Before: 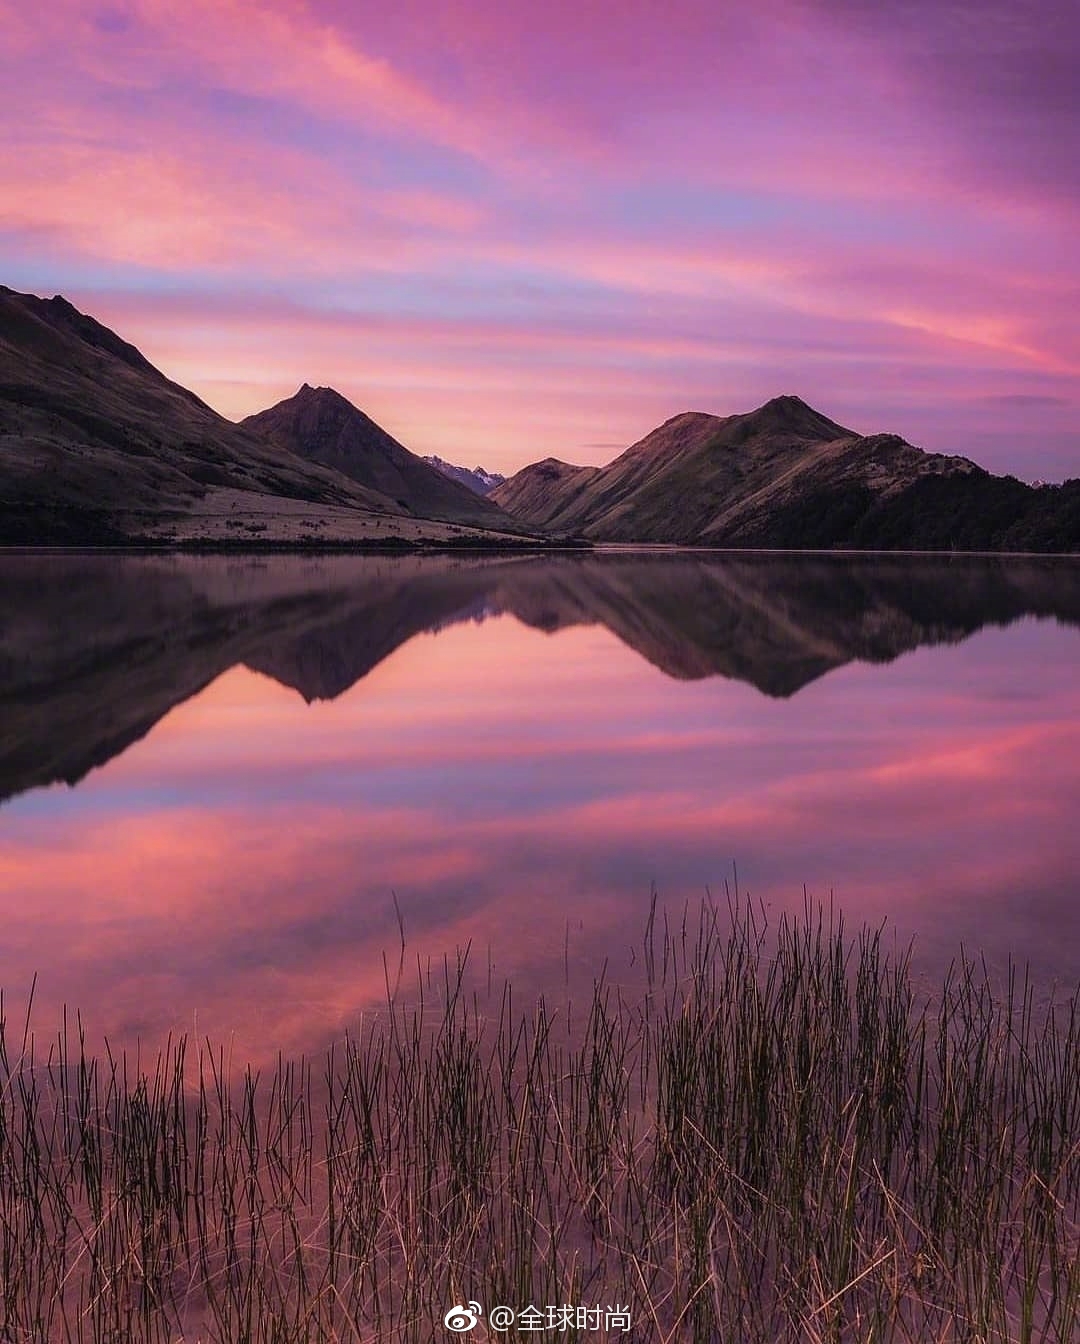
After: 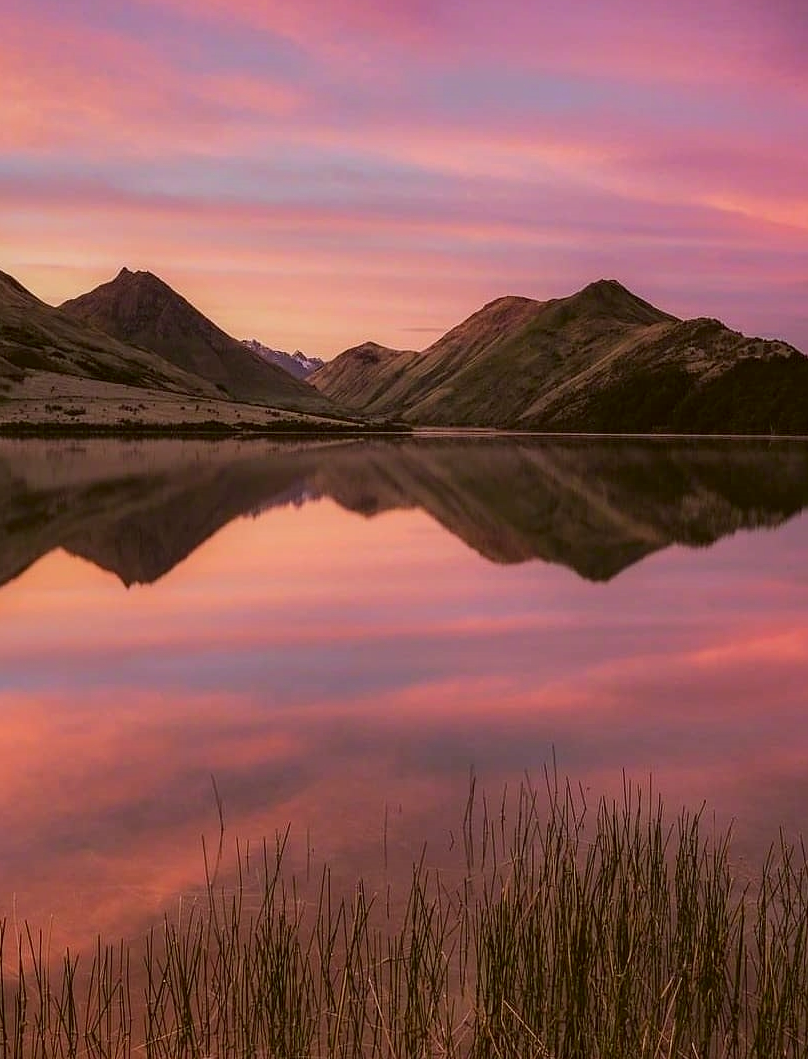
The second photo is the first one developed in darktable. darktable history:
shadows and highlights: shadows 30
color correction: highlights a* -1.43, highlights b* 10.12, shadows a* 0.395, shadows b* 19.35
crop: left 16.768%, top 8.653%, right 8.362%, bottom 12.485%
